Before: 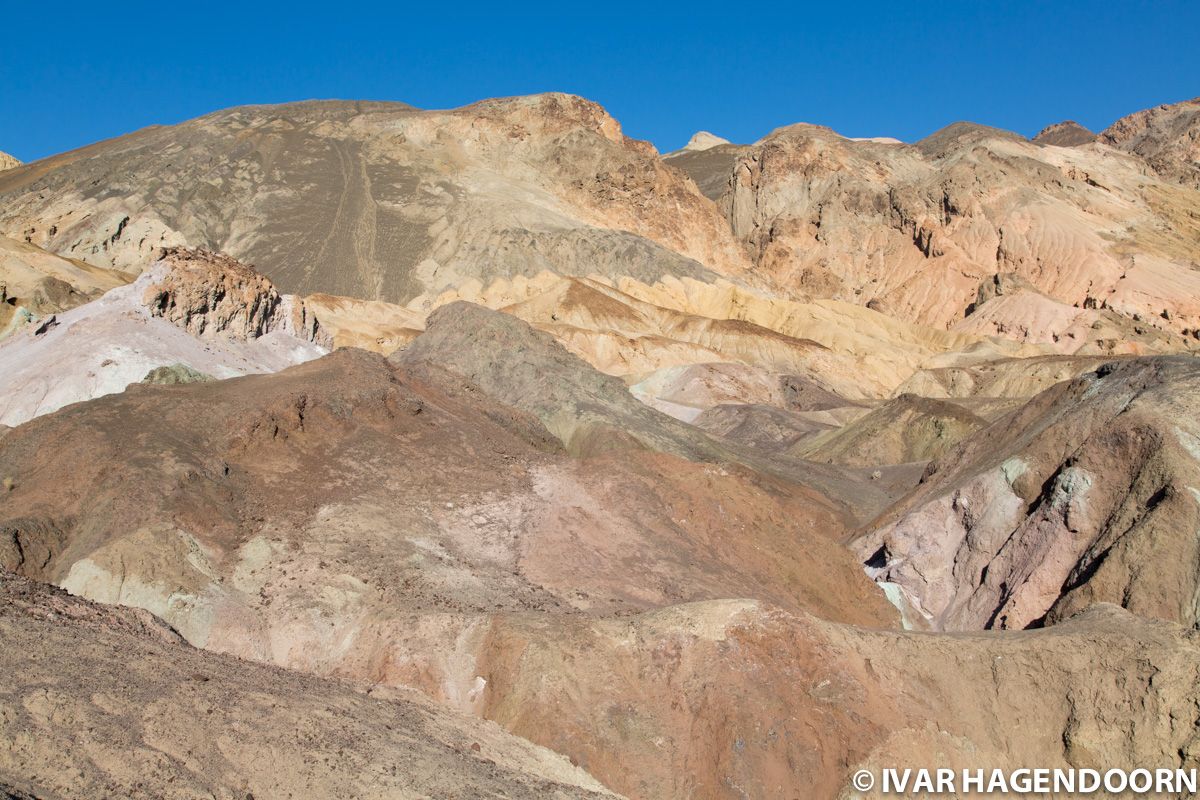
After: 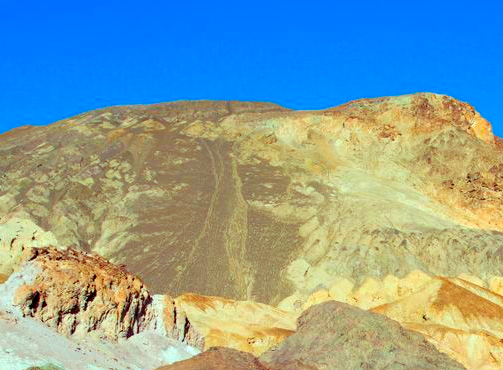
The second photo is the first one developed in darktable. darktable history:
crop and rotate: left 10.817%, top 0.062%, right 47.194%, bottom 53.626%
color contrast: green-magenta contrast 1.69, blue-yellow contrast 1.49
color balance rgb: shadows lift › luminance 0.49%, shadows lift › chroma 6.83%, shadows lift › hue 300.29°, power › hue 208.98°, highlights gain › luminance 20.24%, highlights gain › chroma 2.73%, highlights gain › hue 173.85°, perceptual saturation grading › global saturation 18.05%
exposure: black level correction 0.01, exposure 0.014 EV, compensate highlight preservation false
